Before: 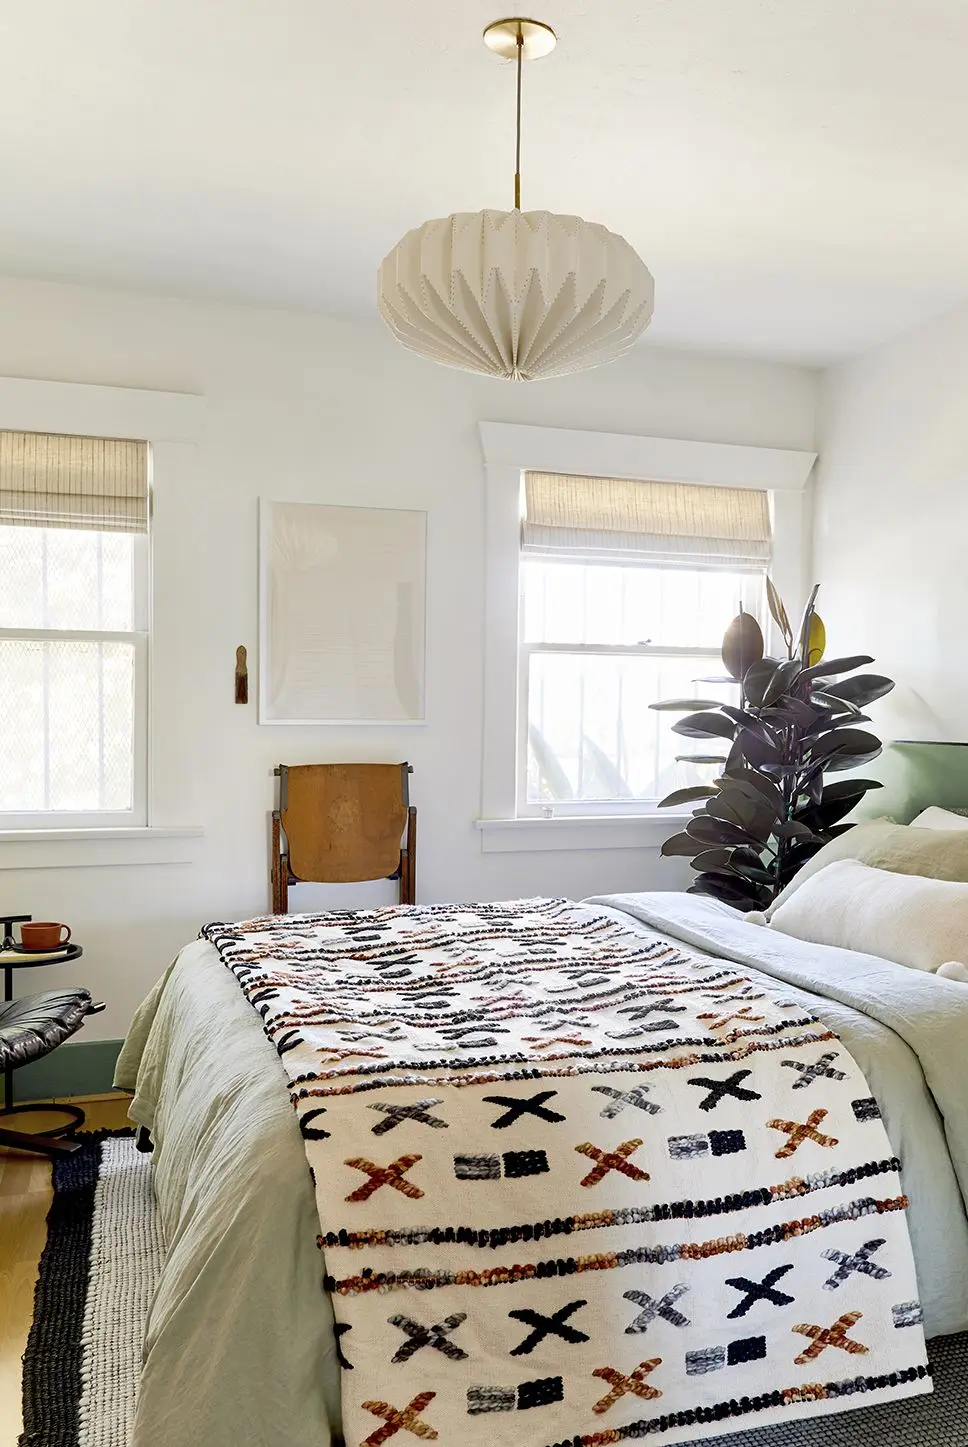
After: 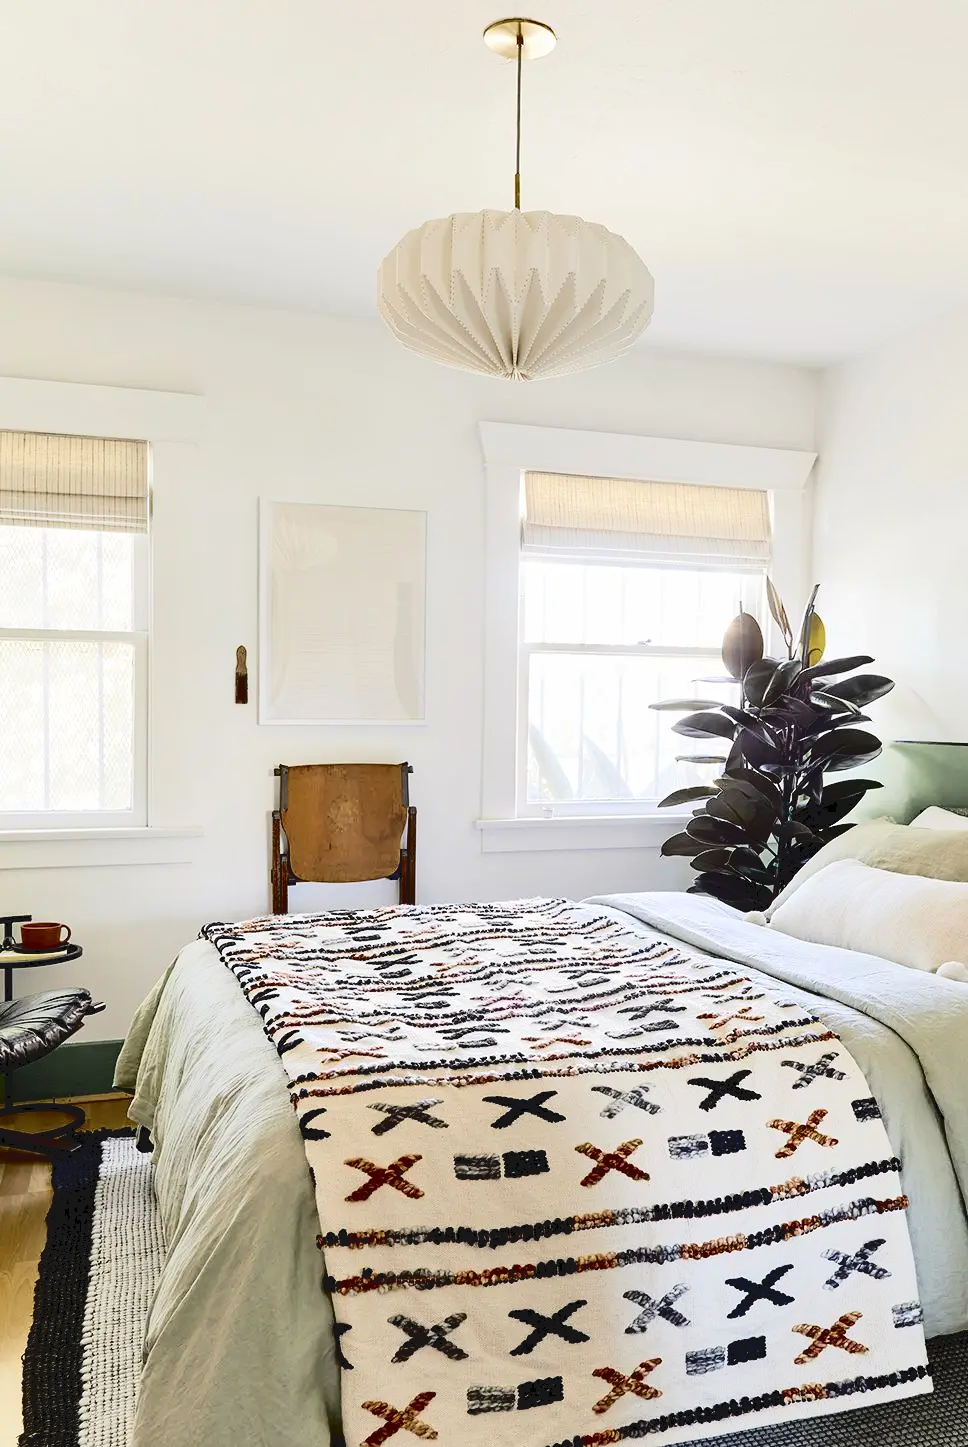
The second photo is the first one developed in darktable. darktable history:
tone curve: curves: ch0 [(0, 0) (0.003, 0.075) (0.011, 0.079) (0.025, 0.079) (0.044, 0.082) (0.069, 0.085) (0.1, 0.089) (0.136, 0.096) (0.177, 0.105) (0.224, 0.14) (0.277, 0.202) (0.335, 0.304) (0.399, 0.417) (0.468, 0.521) (0.543, 0.636) (0.623, 0.726) (0.709, 0.801) (0.801, 0.878) (0.898, 0.927) (1, 1)], color space Lab, independent channels, preserve colors none
